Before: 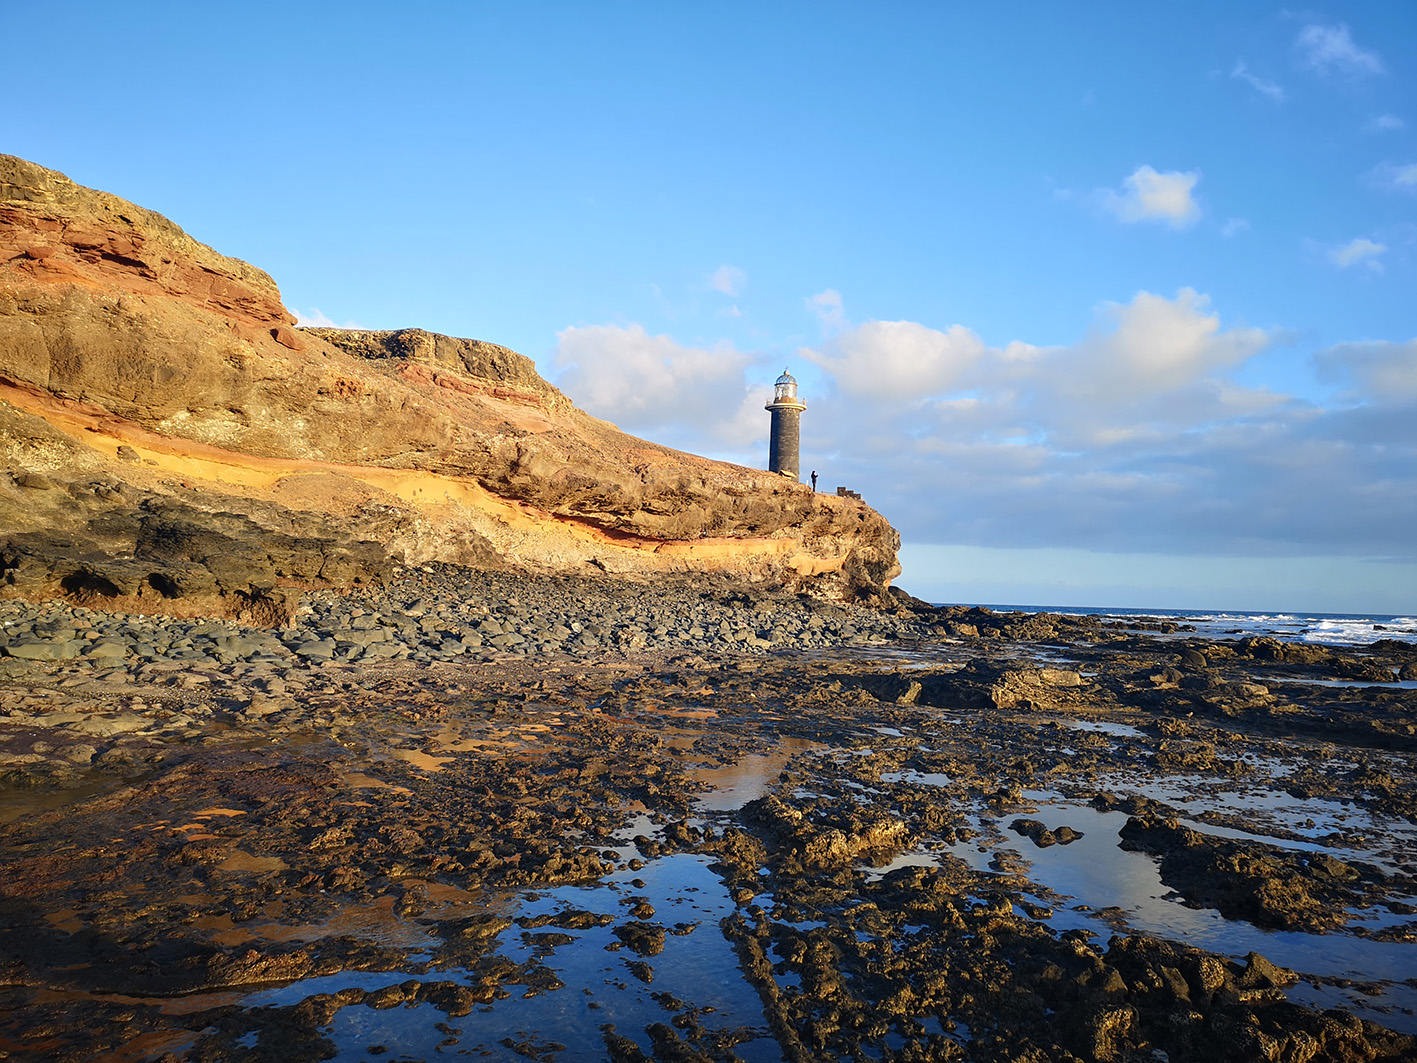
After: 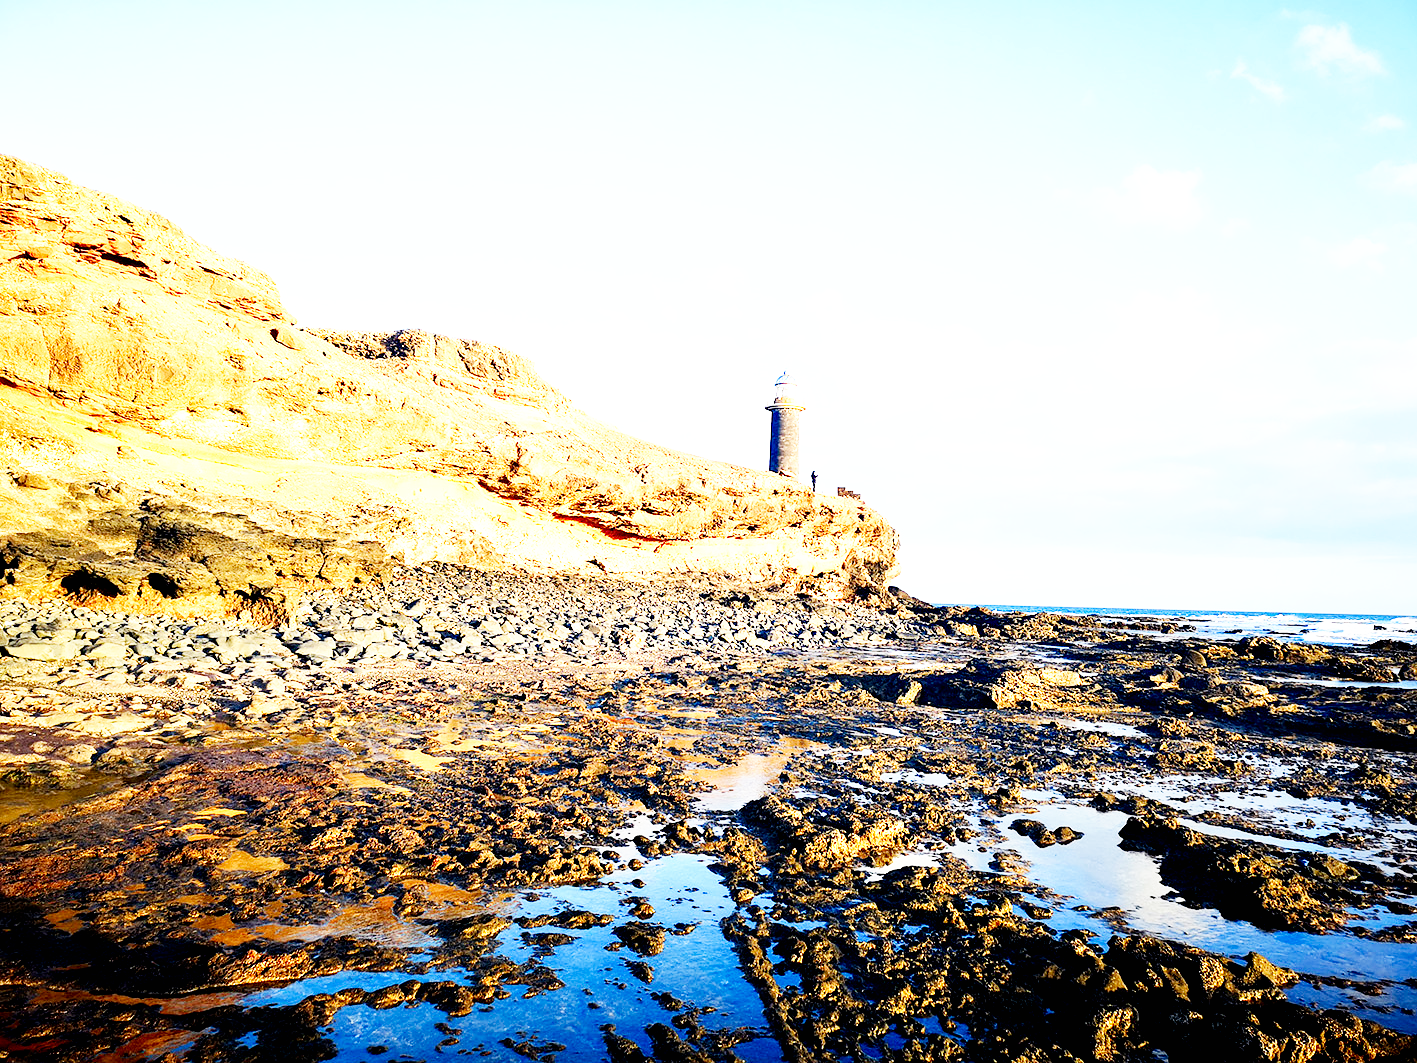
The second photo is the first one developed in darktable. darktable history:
exposure: black level correction 0.011, exposure 1.088 EV, compensate exposure bias true, compensate highlight preservation false
base curve: curves: ch0 [(0, 0) (0.007, 0.004) (0.027, 0.03) (0.046, 0.07) (0.207, 0.54) (0.442, 0.872) (0.673, 0.972) (1, 1)], preserve colors none
